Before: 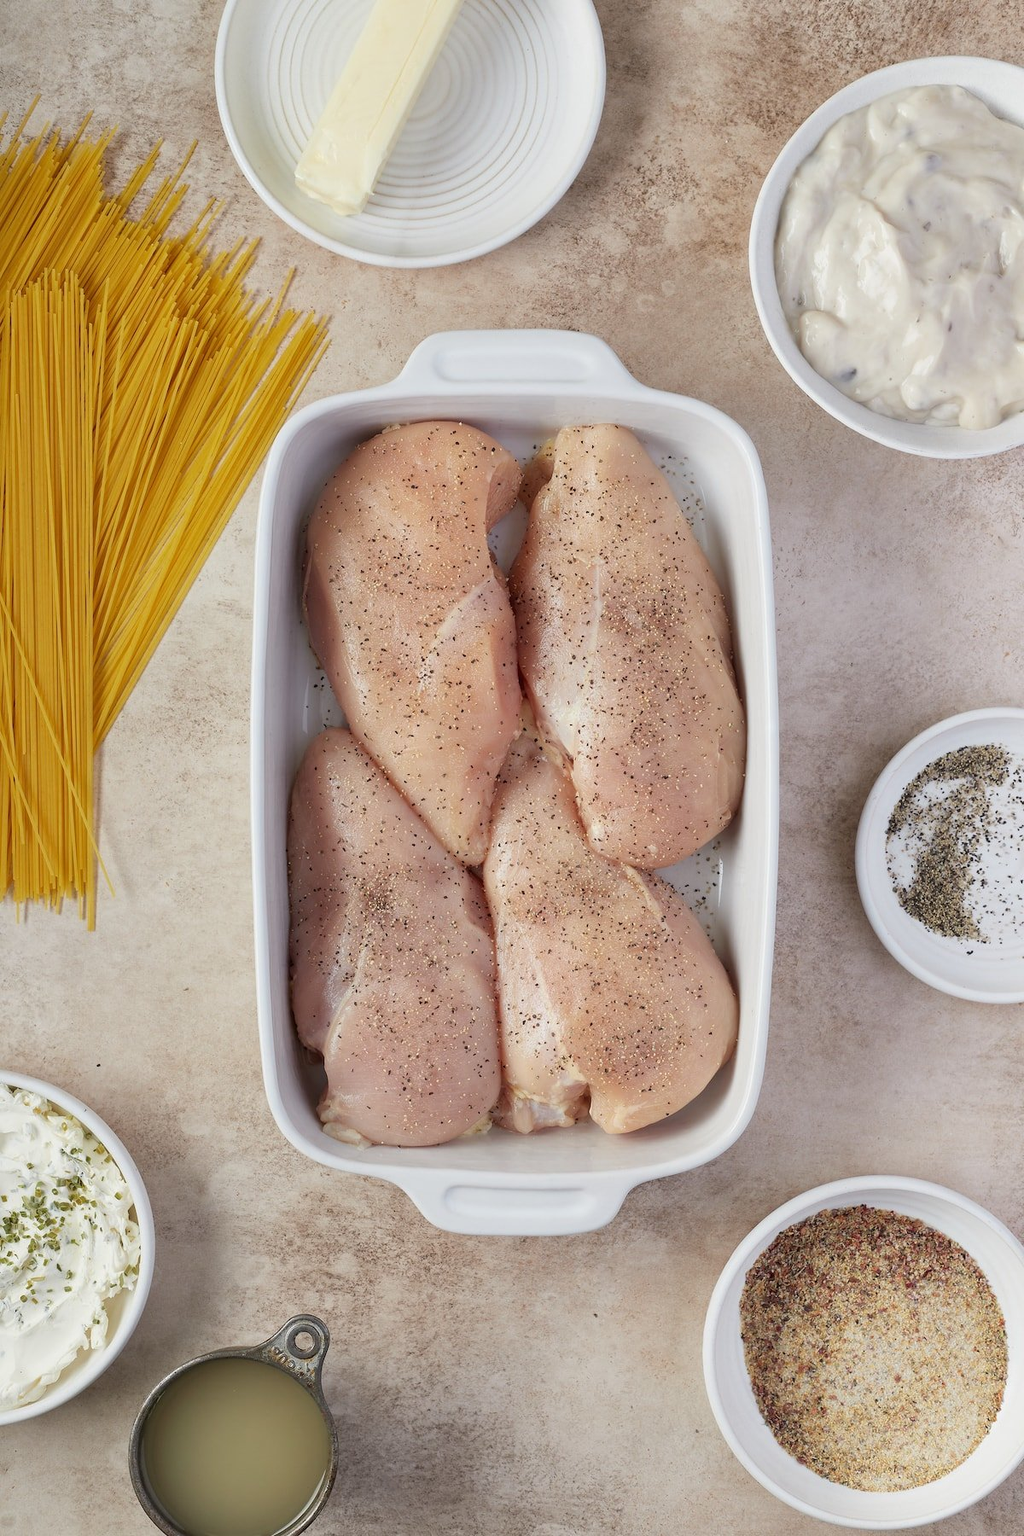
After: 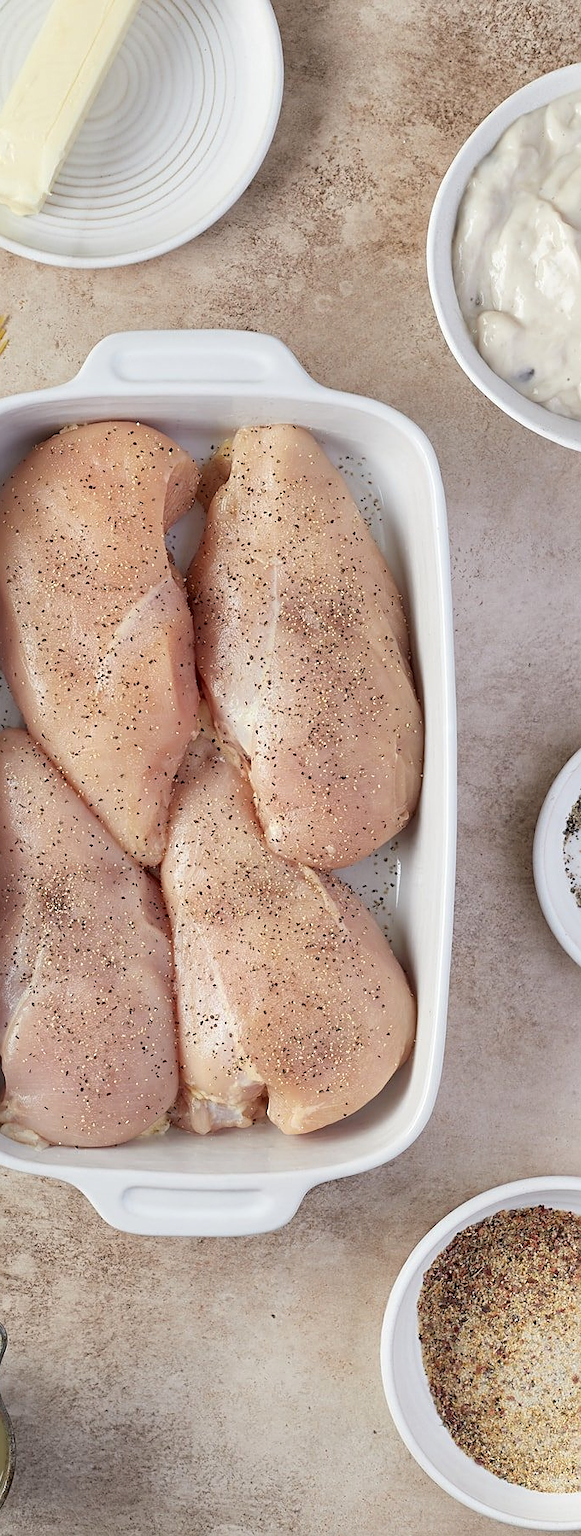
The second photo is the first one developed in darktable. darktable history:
exposure: black level correction 0.001, exposure 0.136 EV, compensate highlight preservation false
crop: left 31.544%, top 0.005%, right 11.692%
sharpen: on, module defaults
shadows and highlights: shadows 20.58, highlights -20.25, highlights color adjustment 0.198%, soften with gaussian
